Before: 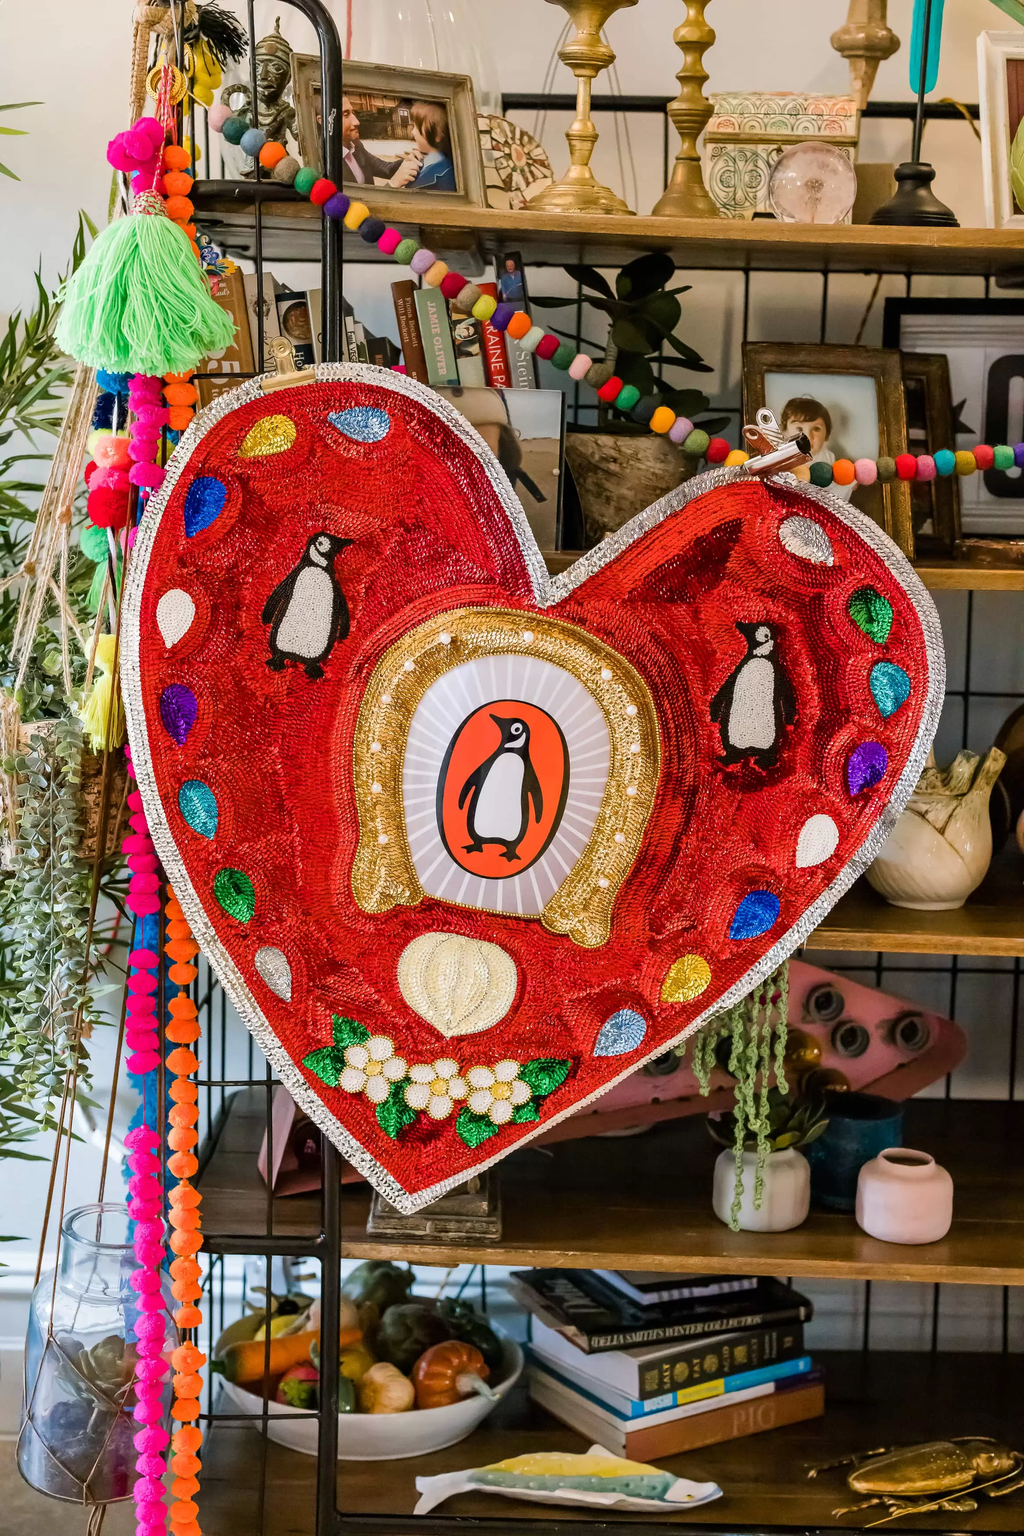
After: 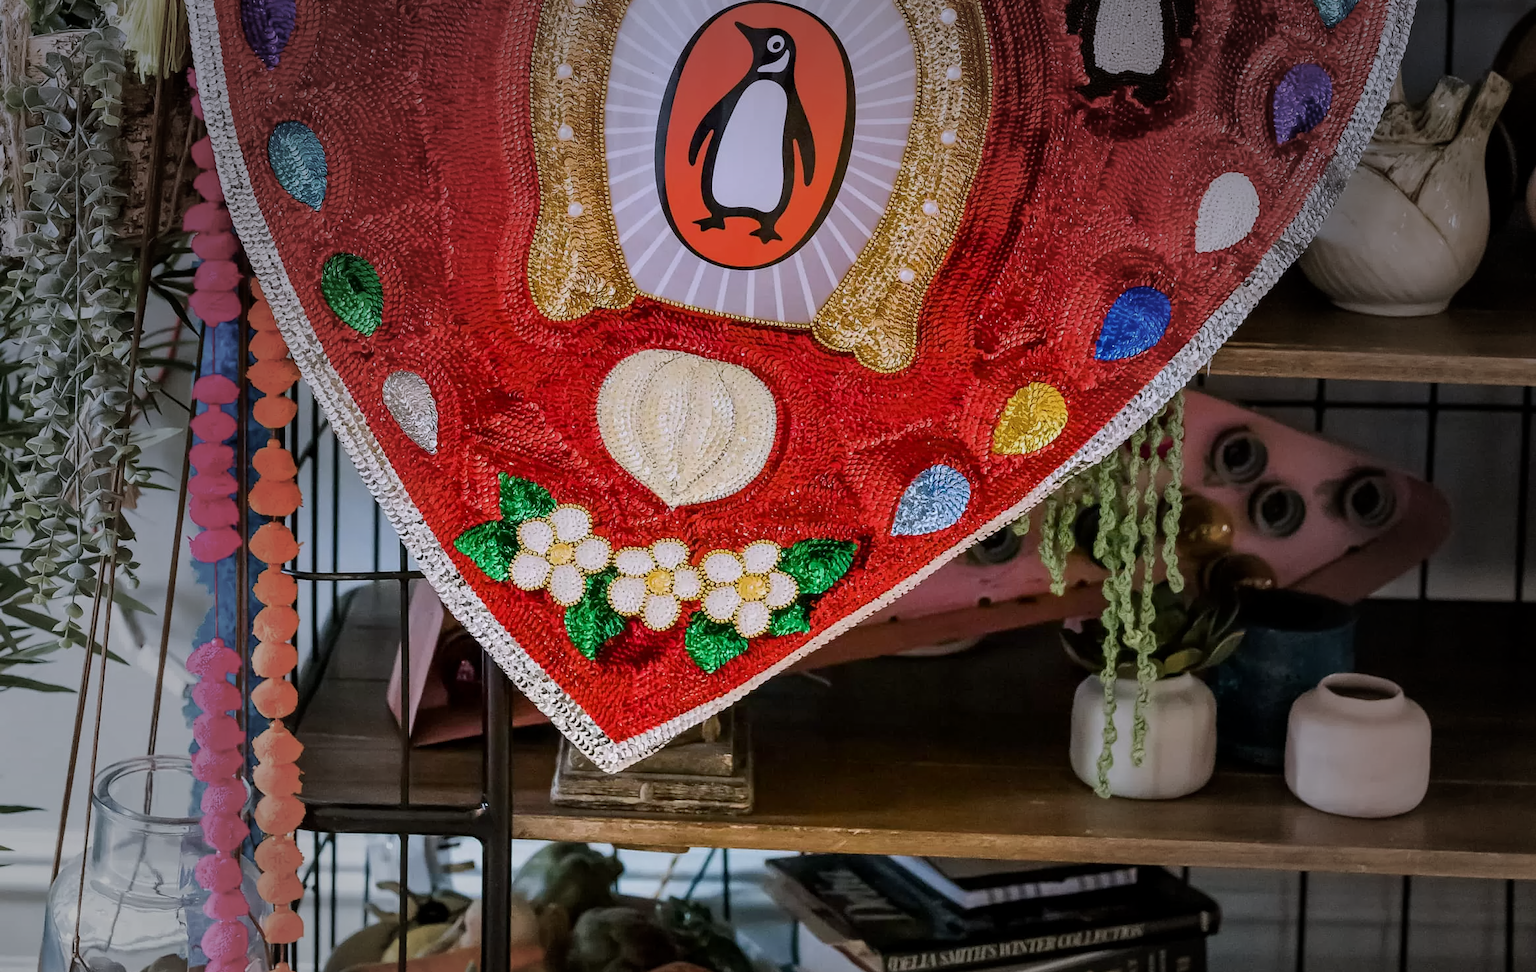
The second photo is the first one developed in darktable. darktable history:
crop: top 45.551%, bottom 12.262%
exposure: black level correction 0.001, exposure 0.014 EV, compensate highlight preservation false
graduated density: hue 238.83°, saturation 50%
vignetting: fall-off start 40%, fall-off radius 40%
